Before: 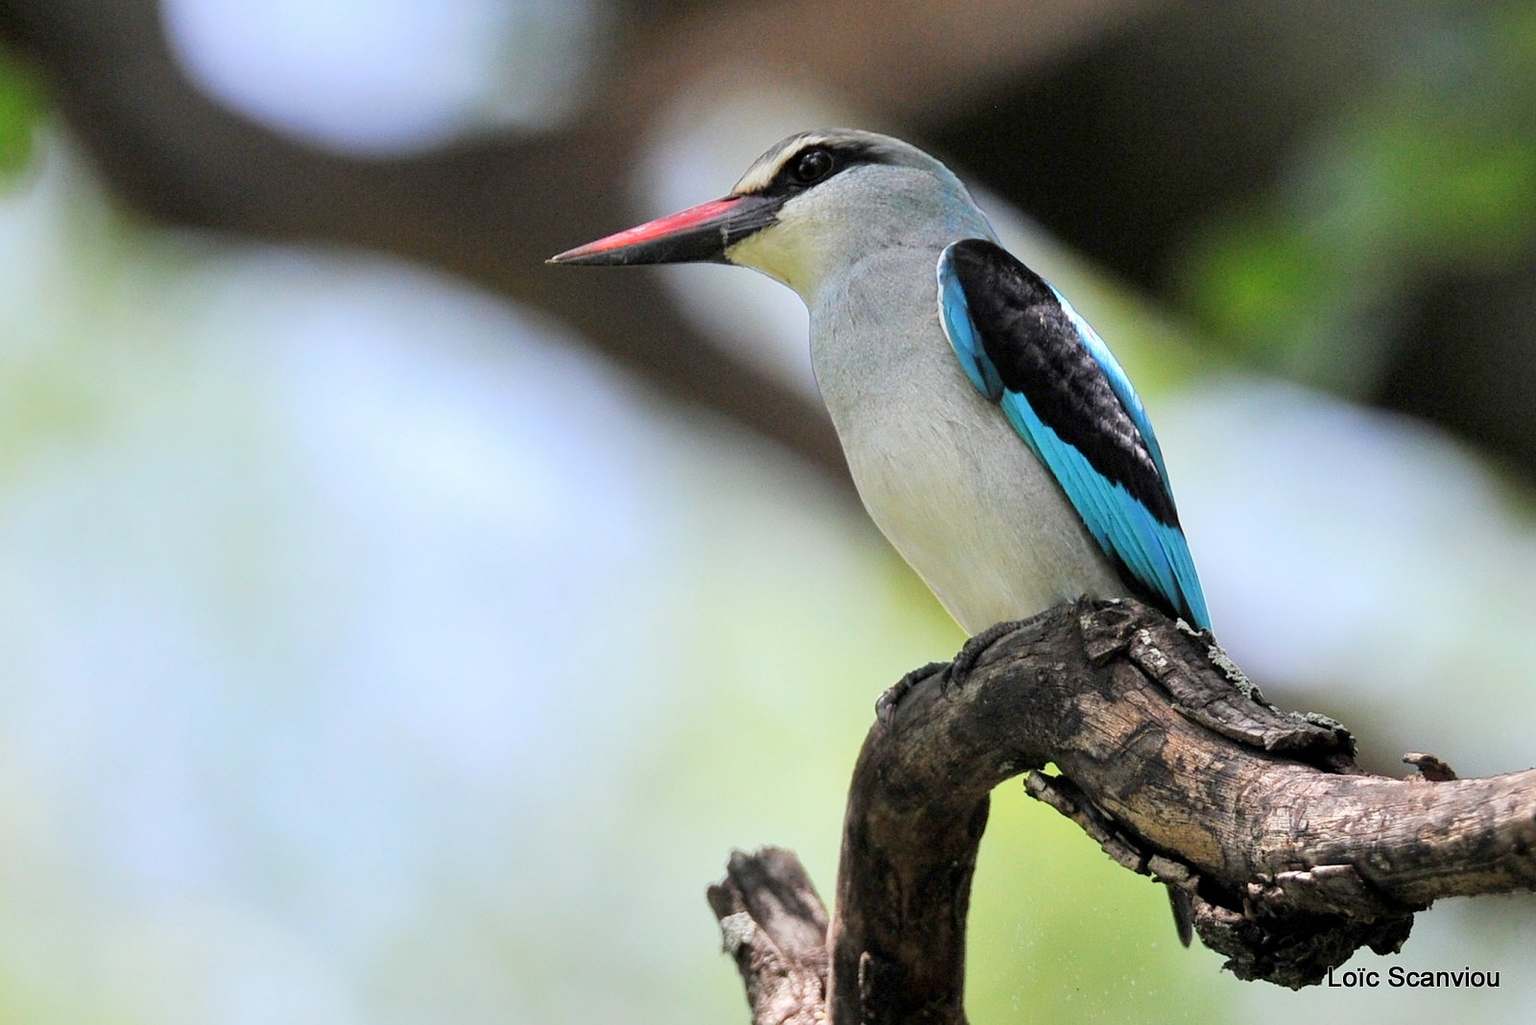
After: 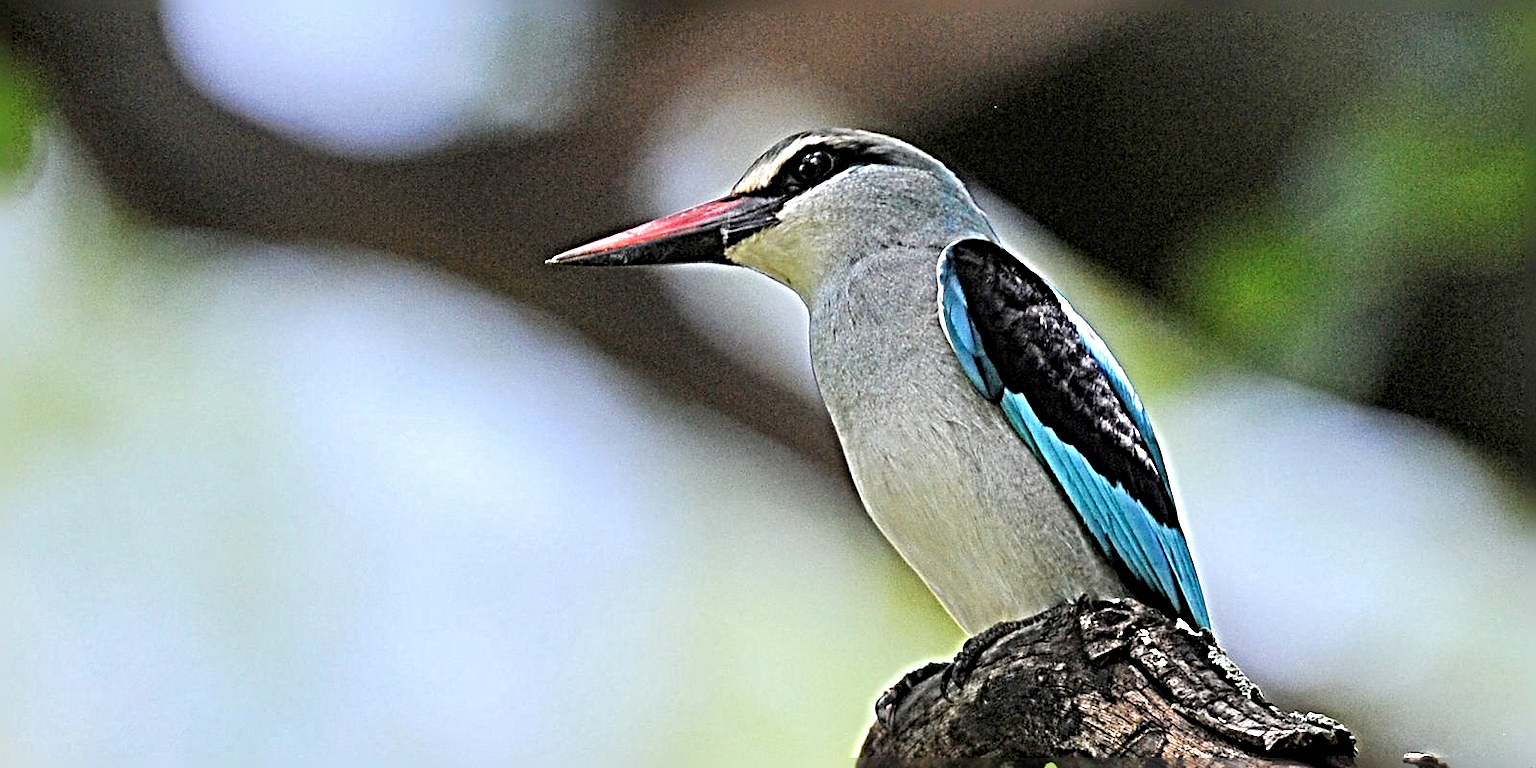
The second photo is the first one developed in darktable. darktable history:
sharpen: radius 6.273, amount 1.804, threshold 0.023
crop: bottom 24.932%
